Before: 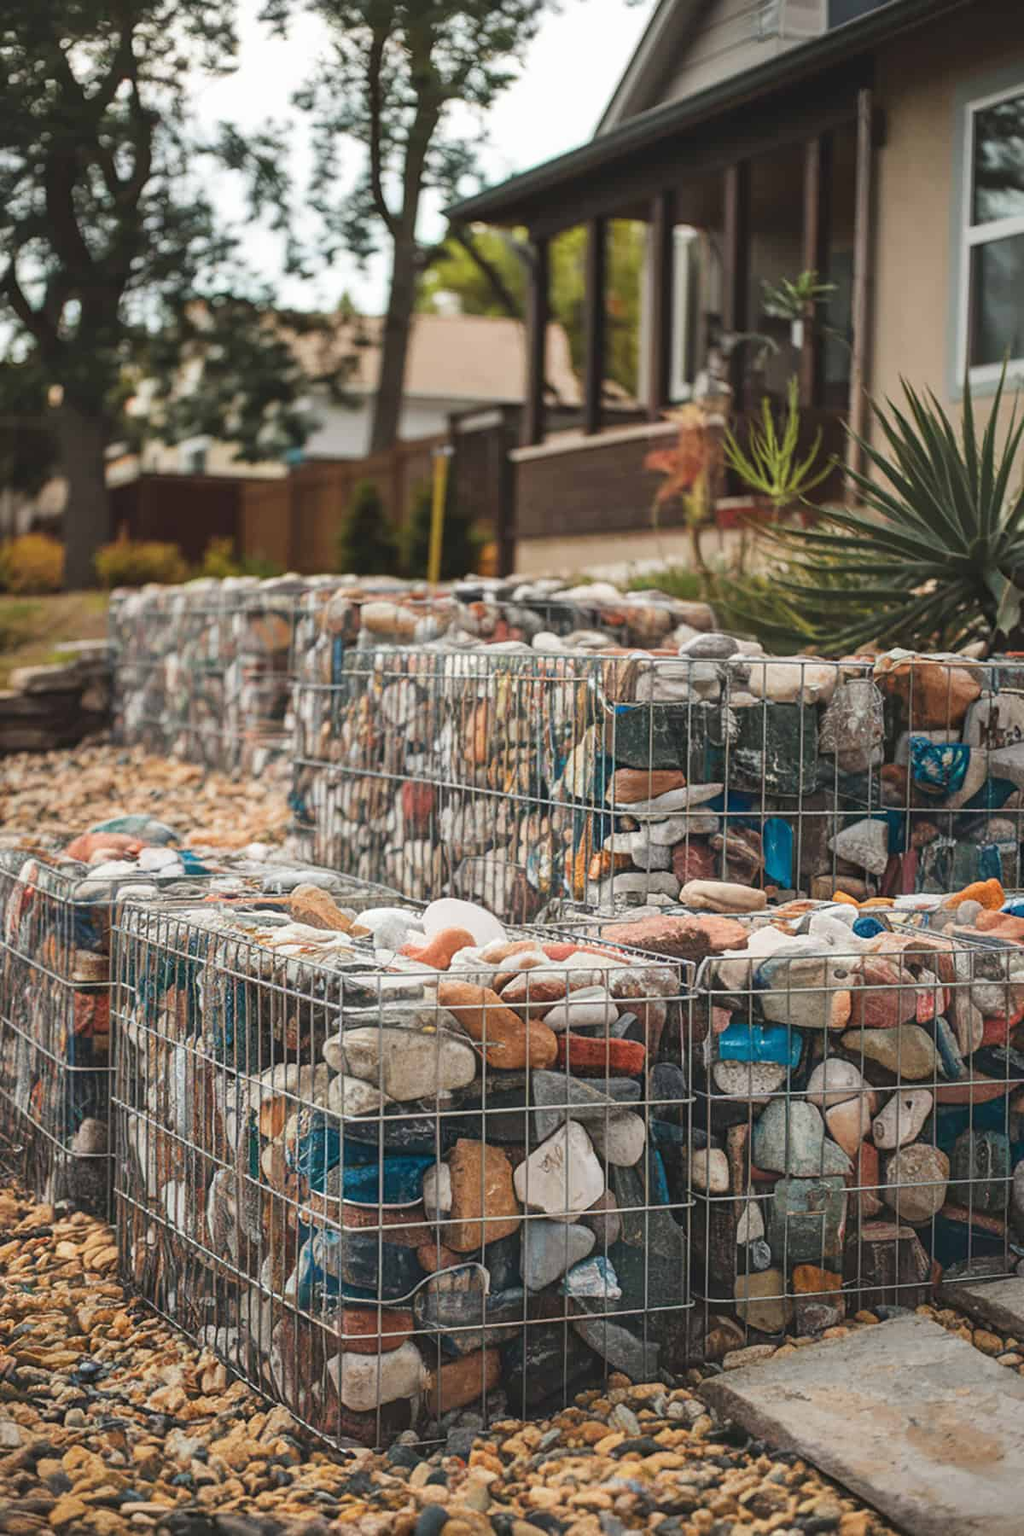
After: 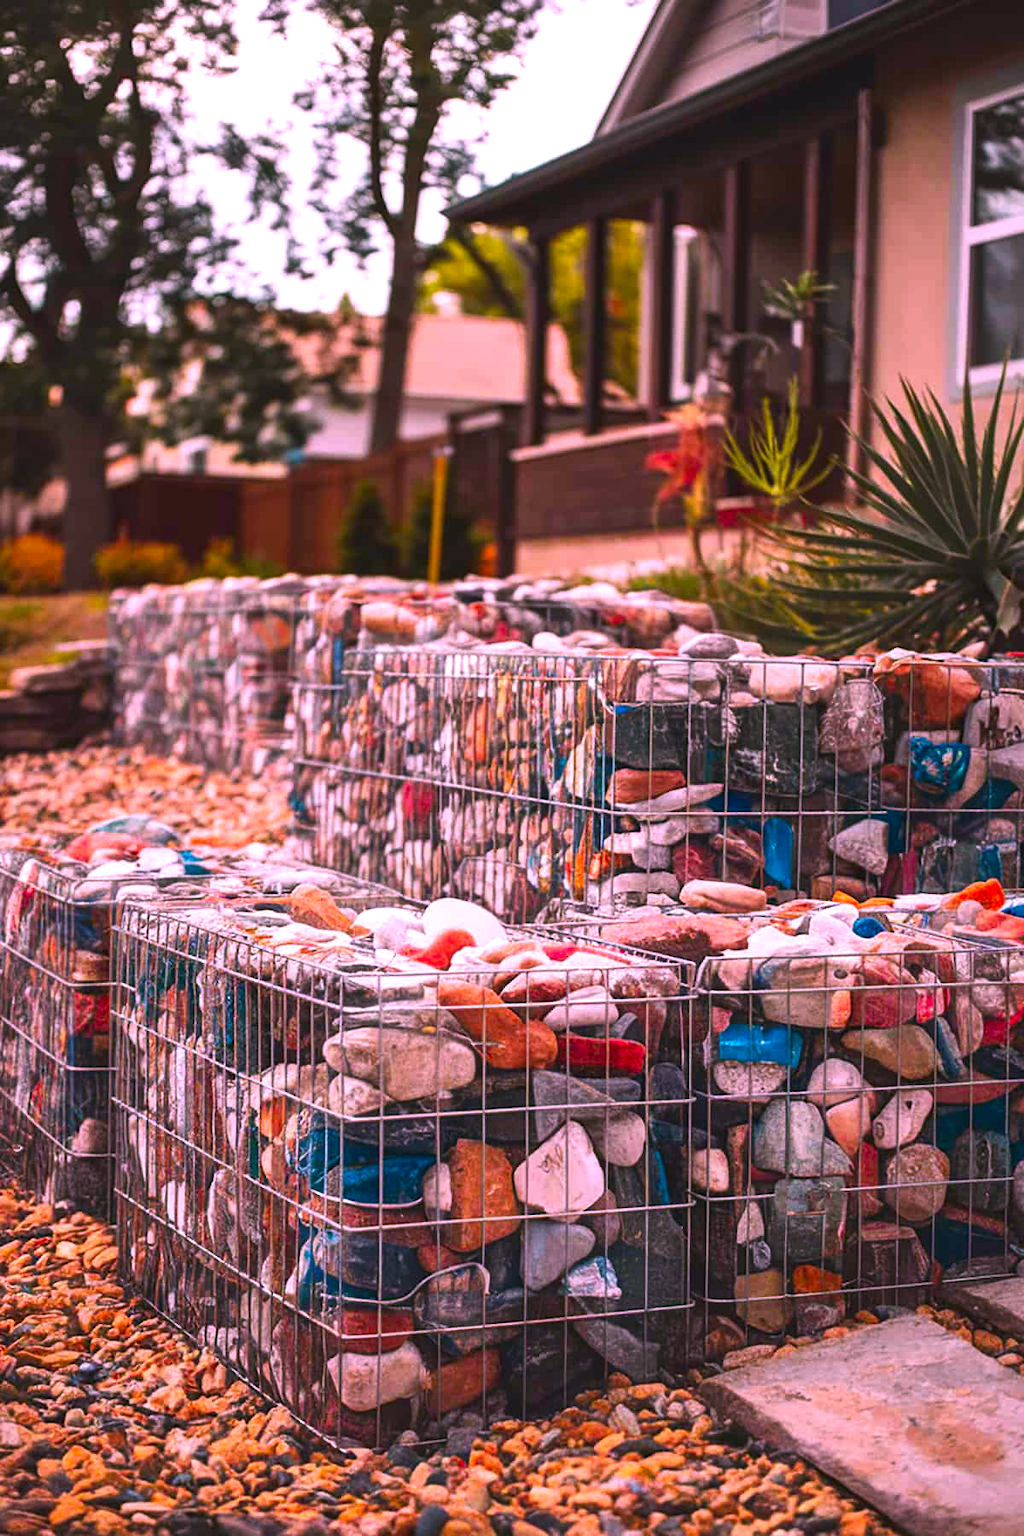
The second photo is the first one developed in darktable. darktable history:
color correction: highlights a* 19.42, highlights b* -12.02, saturation 1.68
color balance rgb: perceptual saturation grading › global saturation 10.537%, perceptual brilliance grading › global brilliance 15.299%, perceptual brilliance grading › shadows -35.418%
